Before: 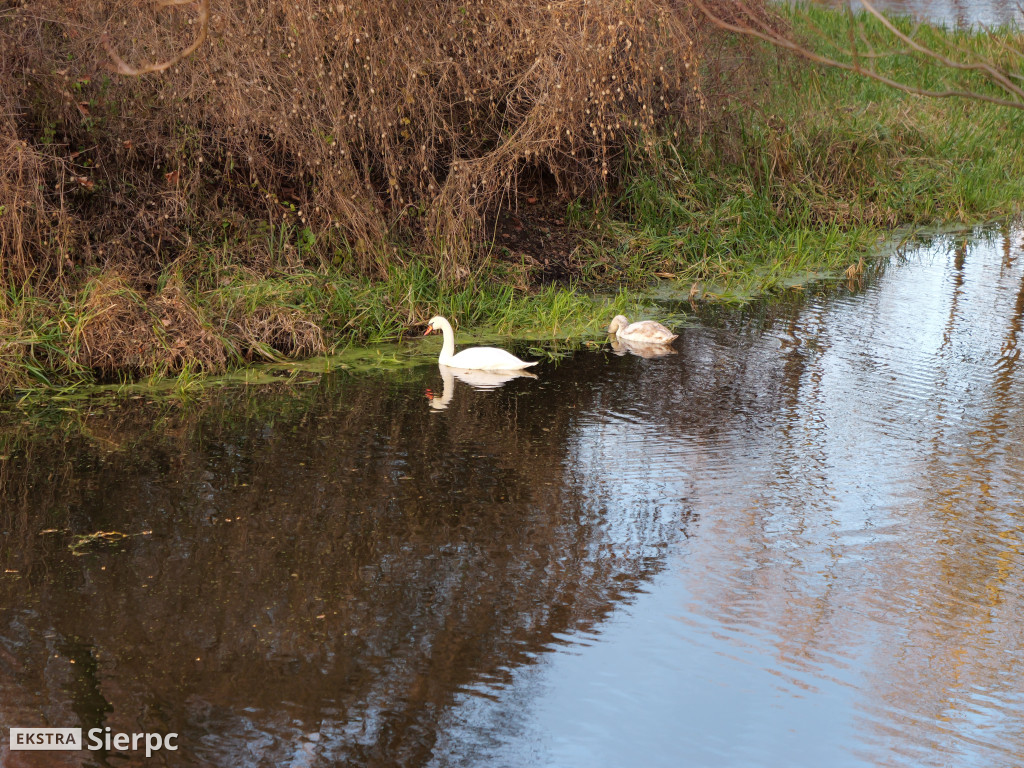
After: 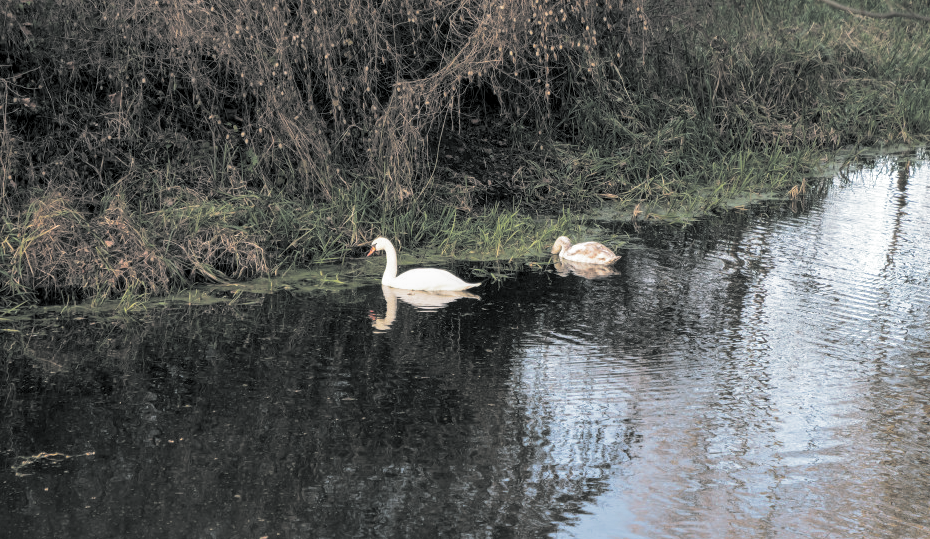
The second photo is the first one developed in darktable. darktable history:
crop: left 5.596%, top 10.314%, right 3.534%, bottom 19.395%
local contrast: on, module defaults
split-toning: shadows › hue 190.8°, shadows › saturation 0.05, highlights › hue 54°, highlights › saturation 0.05, compress 0%
